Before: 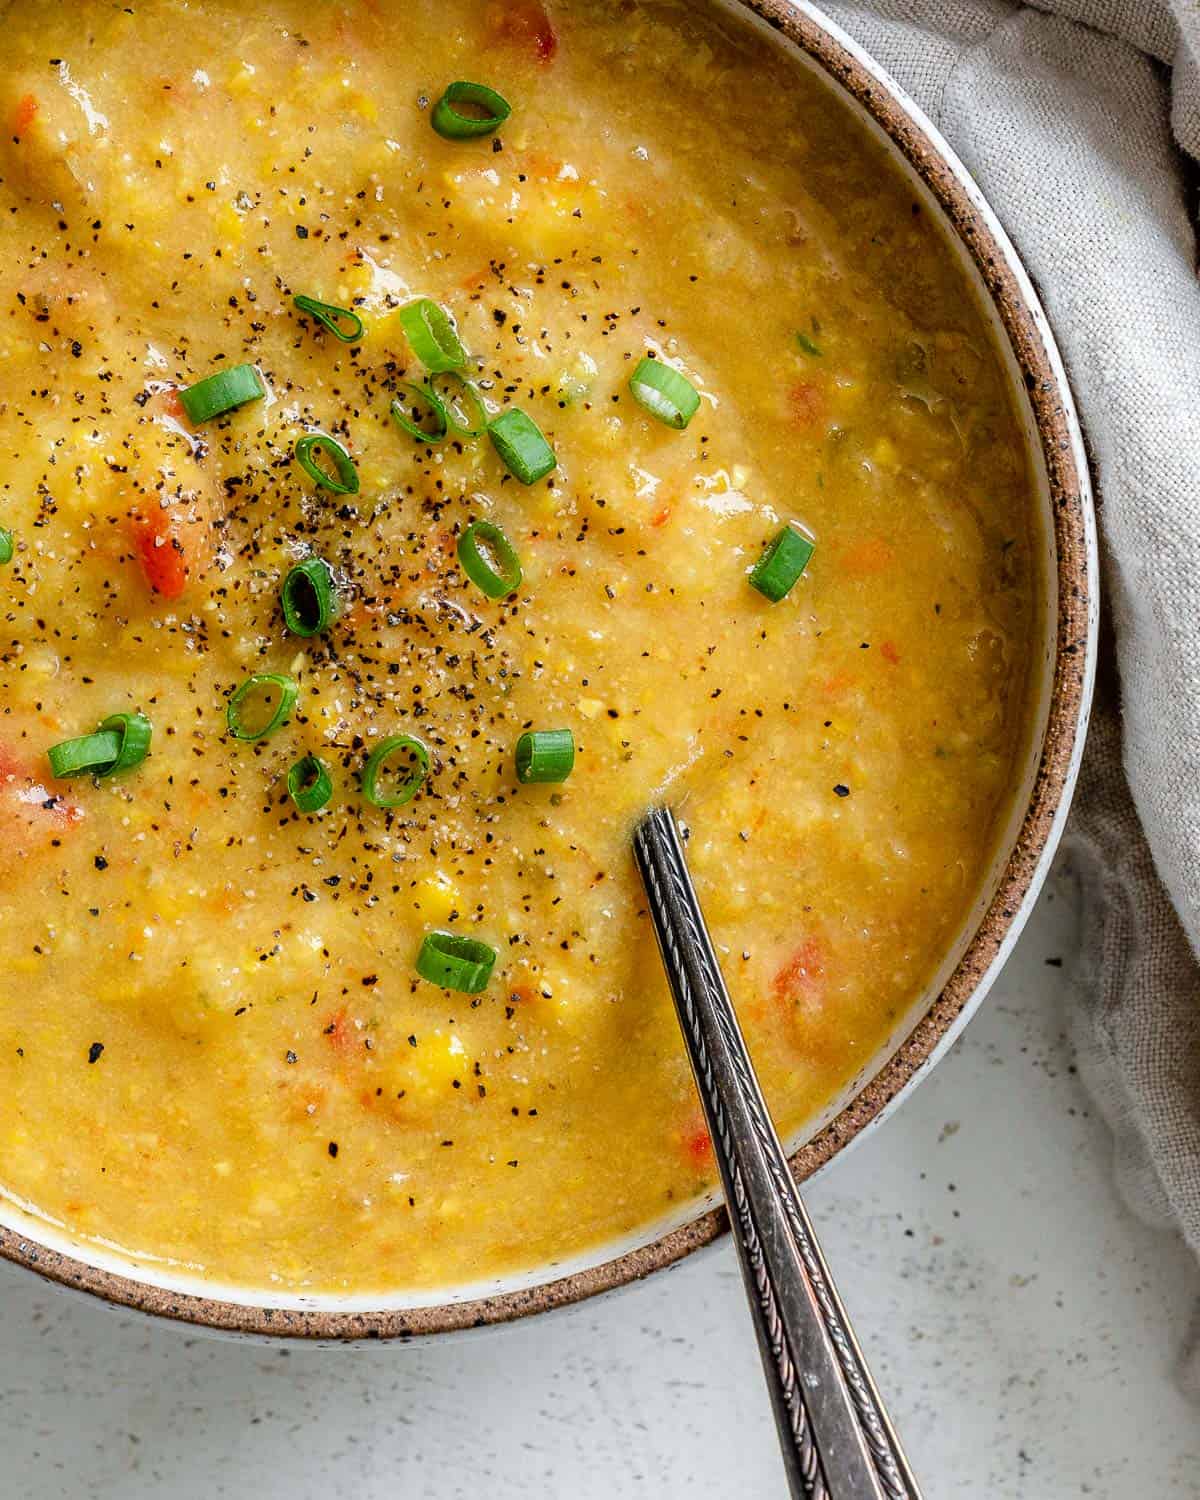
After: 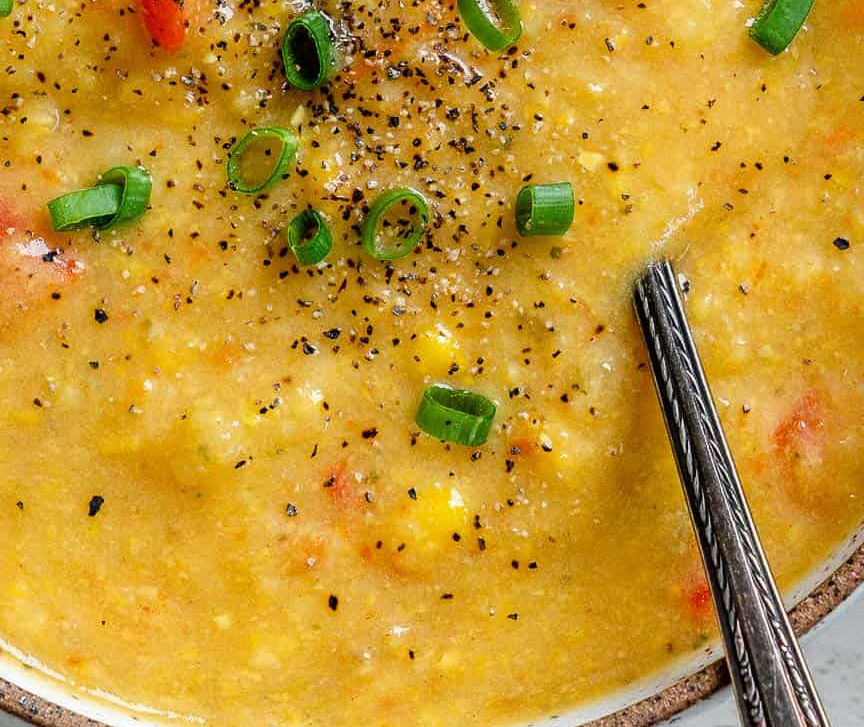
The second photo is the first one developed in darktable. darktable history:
crop: top 36.498%, right 27.964%, bottom 14.995%
grain: coarseness 0.09 ISO, strength 10%
